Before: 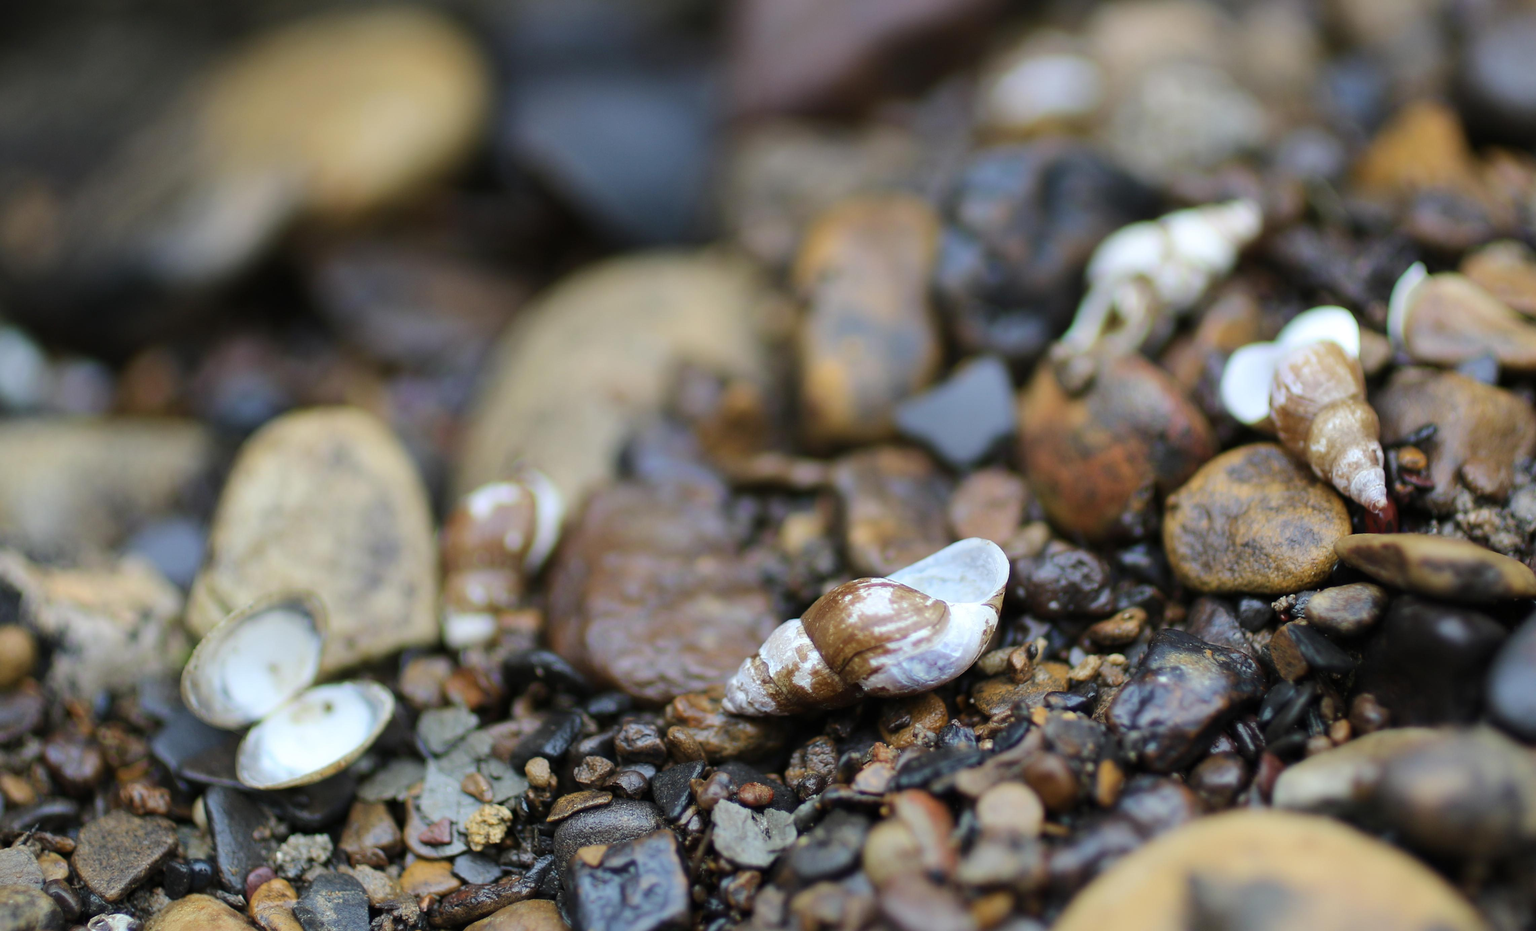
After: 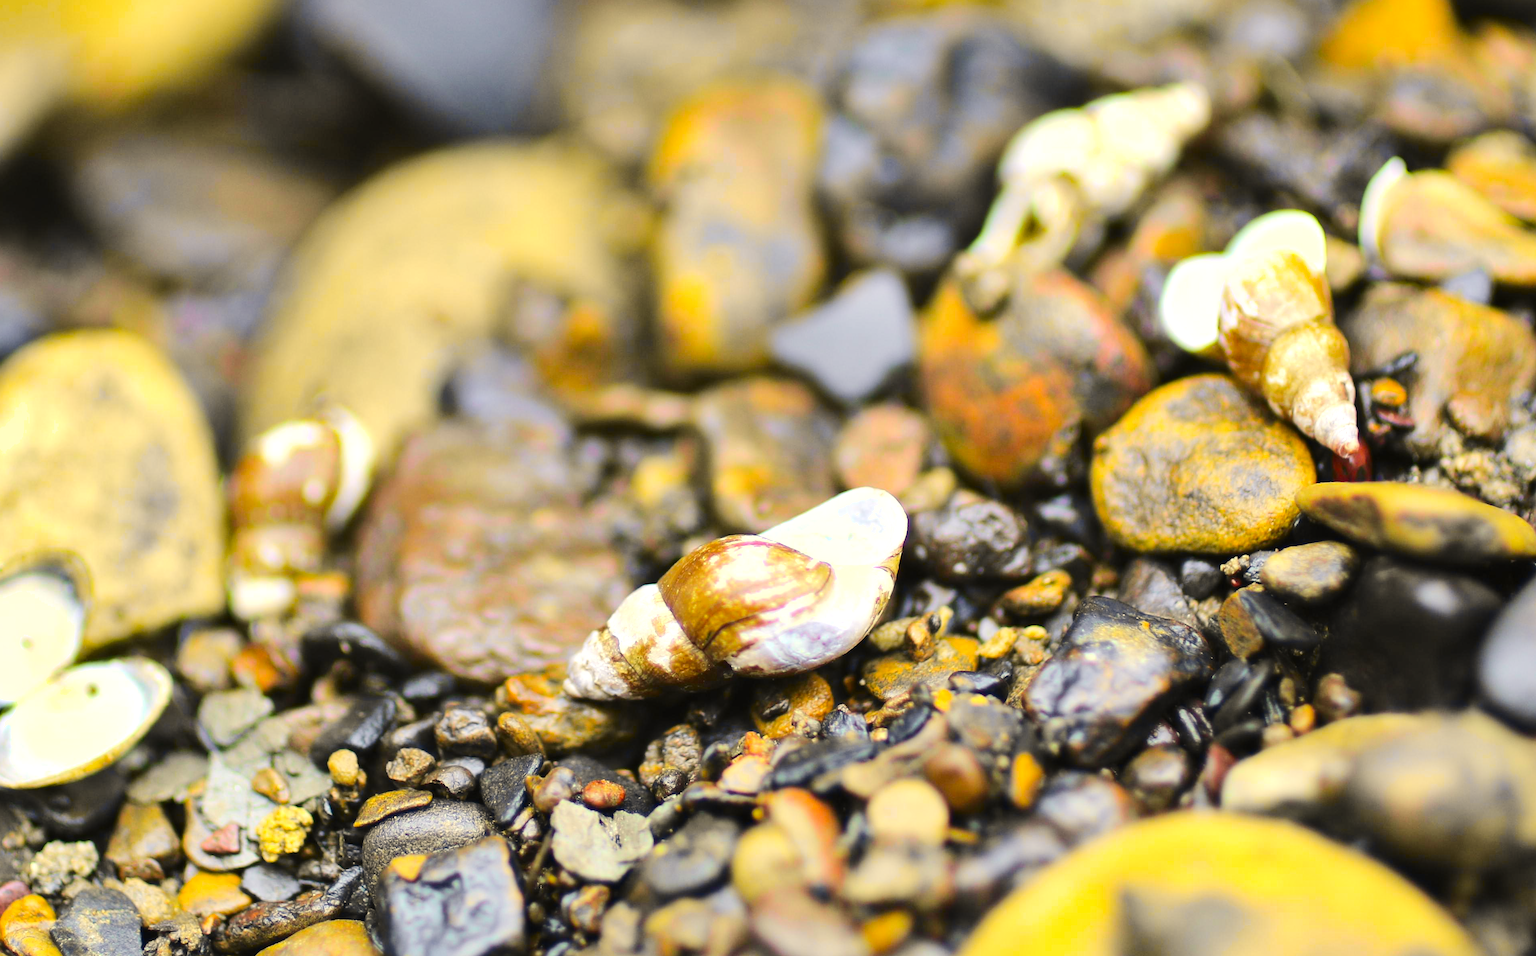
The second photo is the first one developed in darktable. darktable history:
exposure: black level correction 0, exposure 0.951 EV, compensate highlight preservation false
tone curve: curves: ch0 [(0, 0.01) (0.097, 0.07) (0.204, 0.173) (0.447, 0.517) (0.539, 0.624) (0.733, 0.791) (0.879, 0.898) (1, 0.98)]; ch1 [(0, 0) (0.393, 0.415) (0.447, 0.448) (0.485, 0.494) (0.523, 0.509) (0.545, 0.544) (0.574, 0.578) (0.648, 0.674) (1, 1)]; ch2 [(0, 0) (0.369, 0.388) (0.449, 0.431) (0.499, 0.5) (0.521, 0.517) (0.53, 0.54) (0.564, 0.569) (0.674, 0.735) (1, 1)], color space Lab, independent channels
shadows and highlights: shadows 43.41, white point adjustment -1.33, soften with gaussian
color correction: highlights a* 2.52, highlights b* 23.06
crop: left 16.347%, top 14.04%
contrast brightness saturation: contrast 0.072, brightness 0.074, saturation 0.175
